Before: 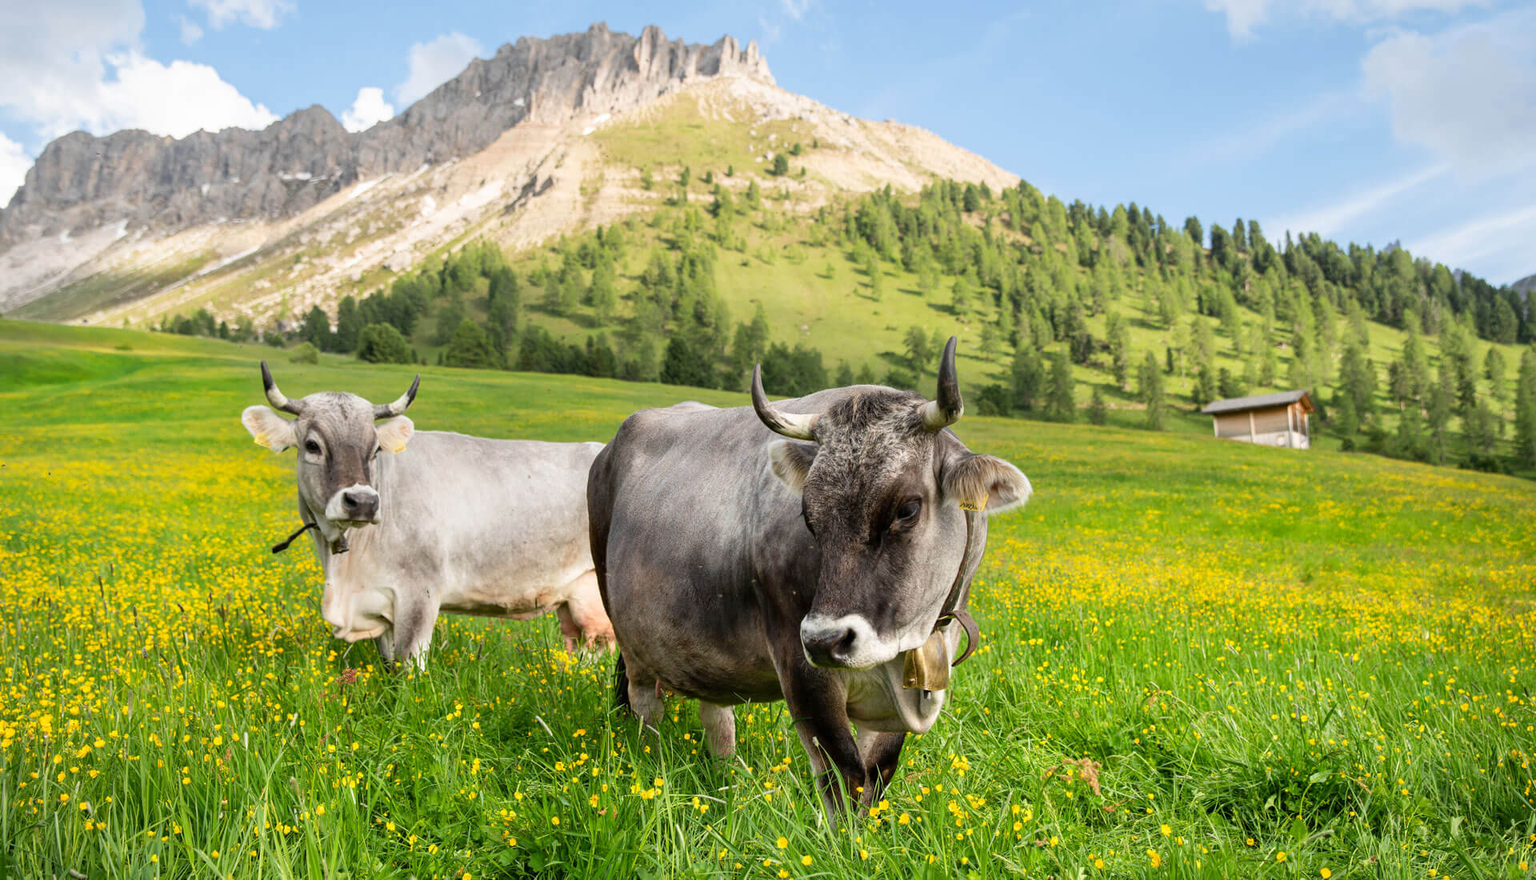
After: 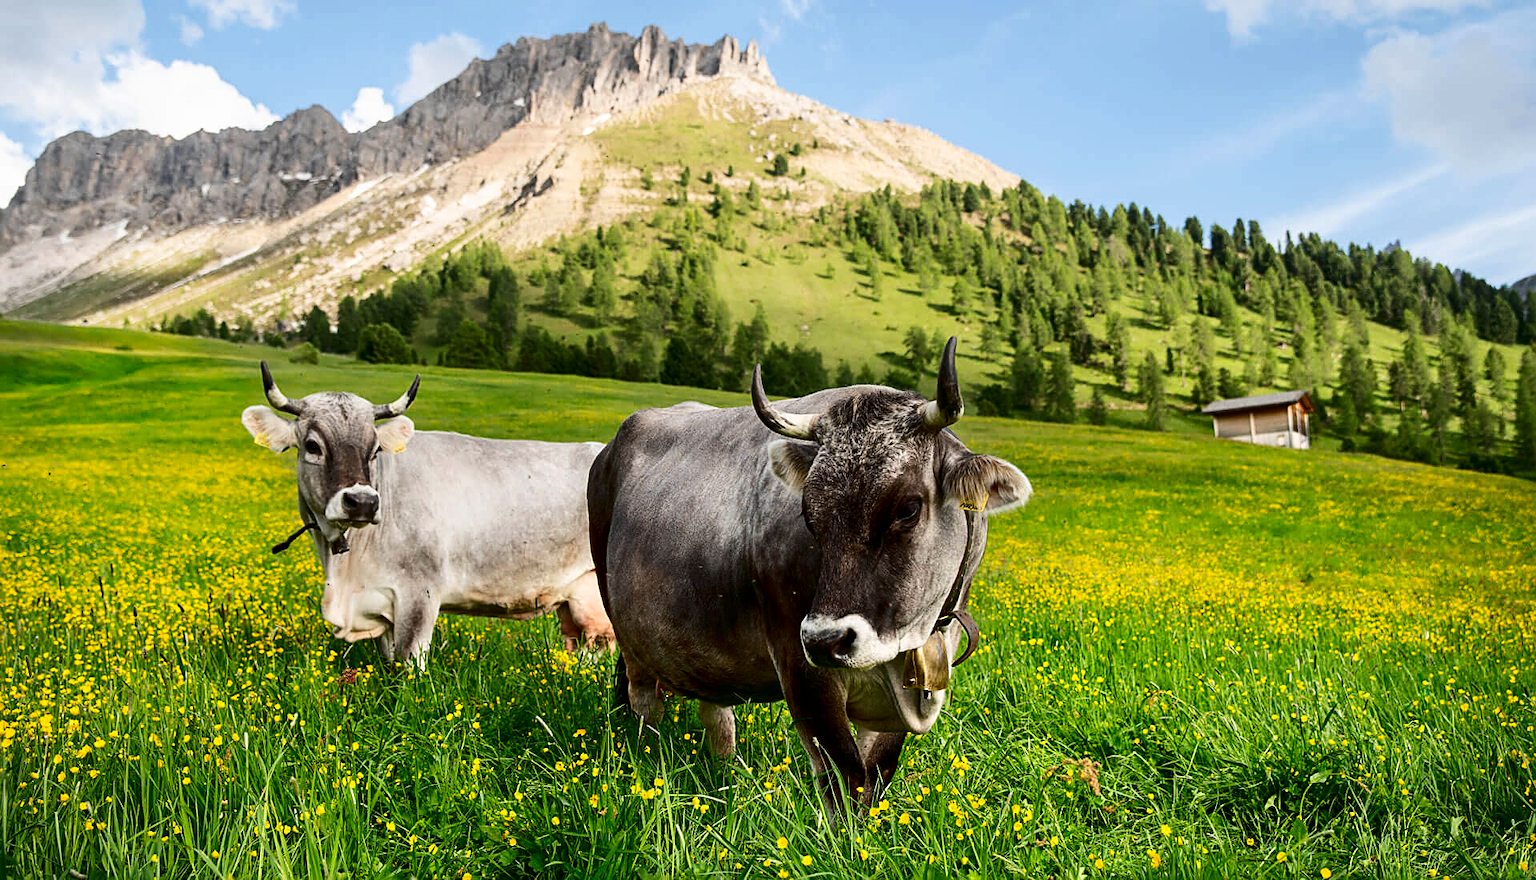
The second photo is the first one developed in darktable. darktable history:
contrast brightness saturation: contrast 0.19, brightness -0.24, saturation 0.11
sharpen: on, module defaults
